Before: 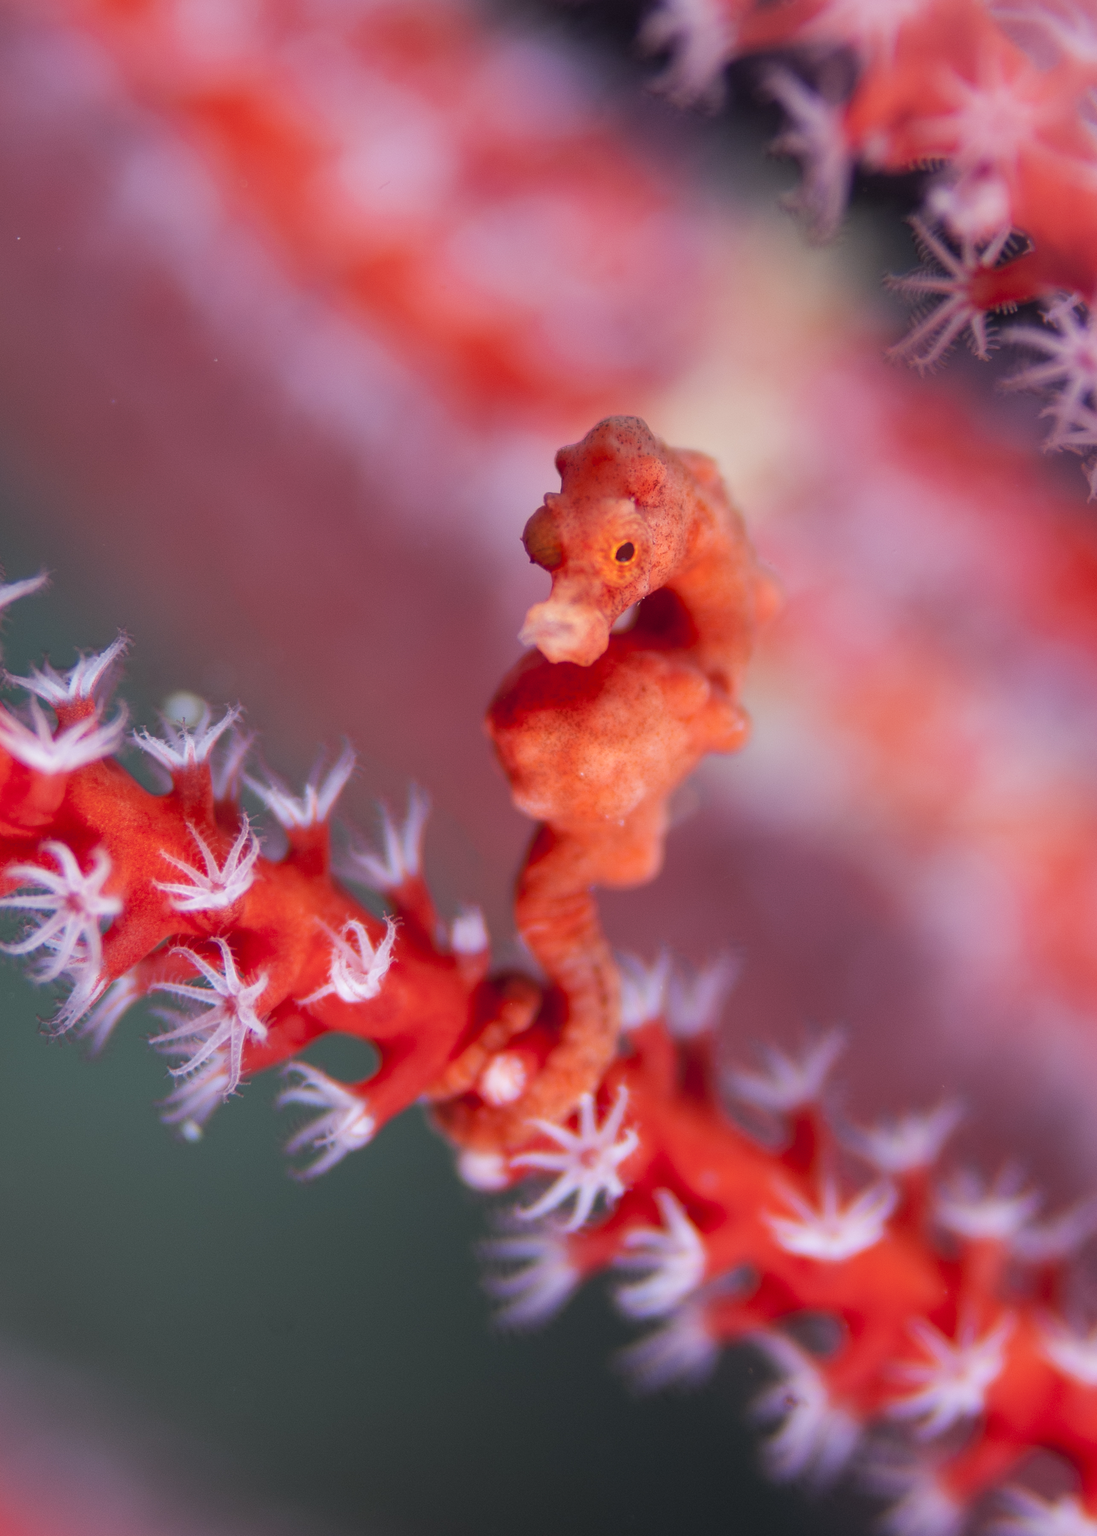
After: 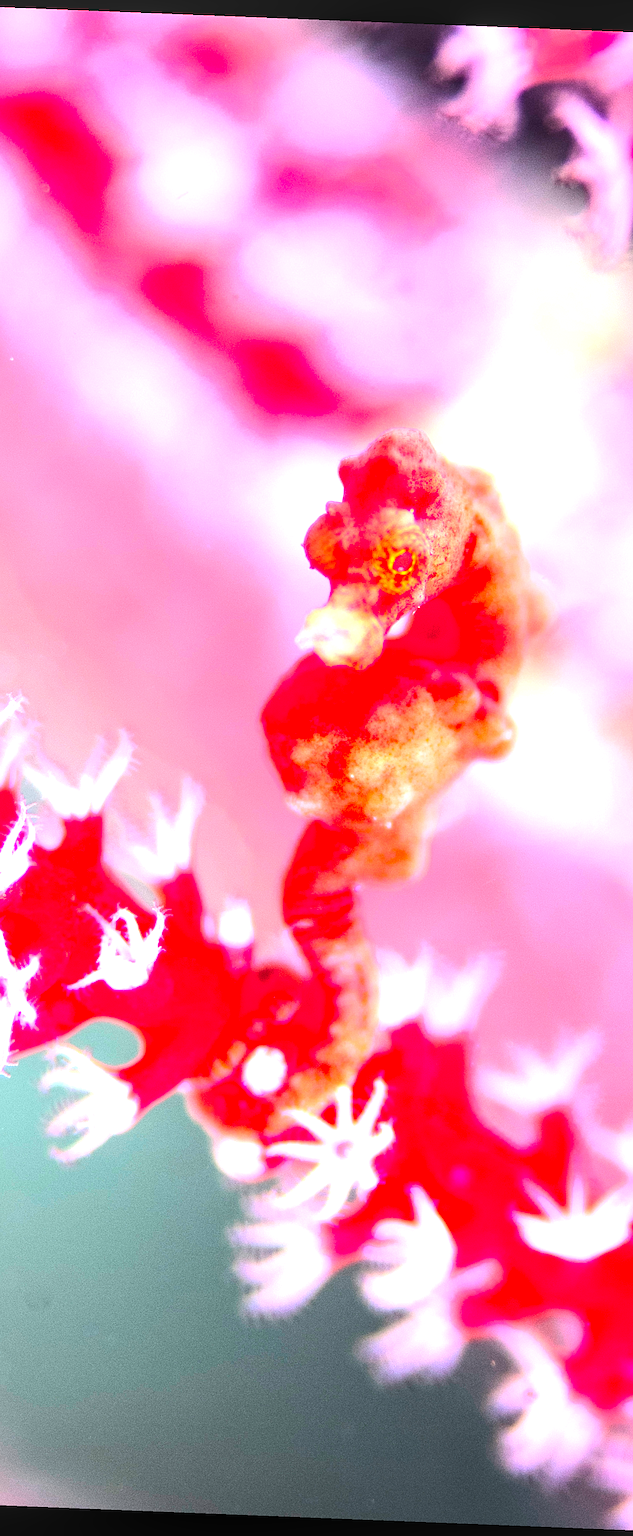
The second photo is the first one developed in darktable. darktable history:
local contrast: on, module defaults
rotate and perspective: rotation 2.27°, automatic cropping off
exposure: black level correction 0, exposure 1.975 EV, compensate exposure bias true, compensate highlight preservation false
sharpen: on, module defaults
crop: left 21.674%, right 22.086%
tone equalizer: -8 EV -0.75 EV, -7 EV -0.7 EV, -6 EV -0.6 EV, -5 EV -0.4 EV, -3 EV 0.4 EV, -2 EV 0.6 EV, -1 EV 0.7 EV, +0 EV 0.75 EV, edges refinement/feathering 500, mask exposure compensation -1.57 EV, preserve details no
contrast brightness saturation: contrast 0.2, brightness 0.16, saturation 0.22
